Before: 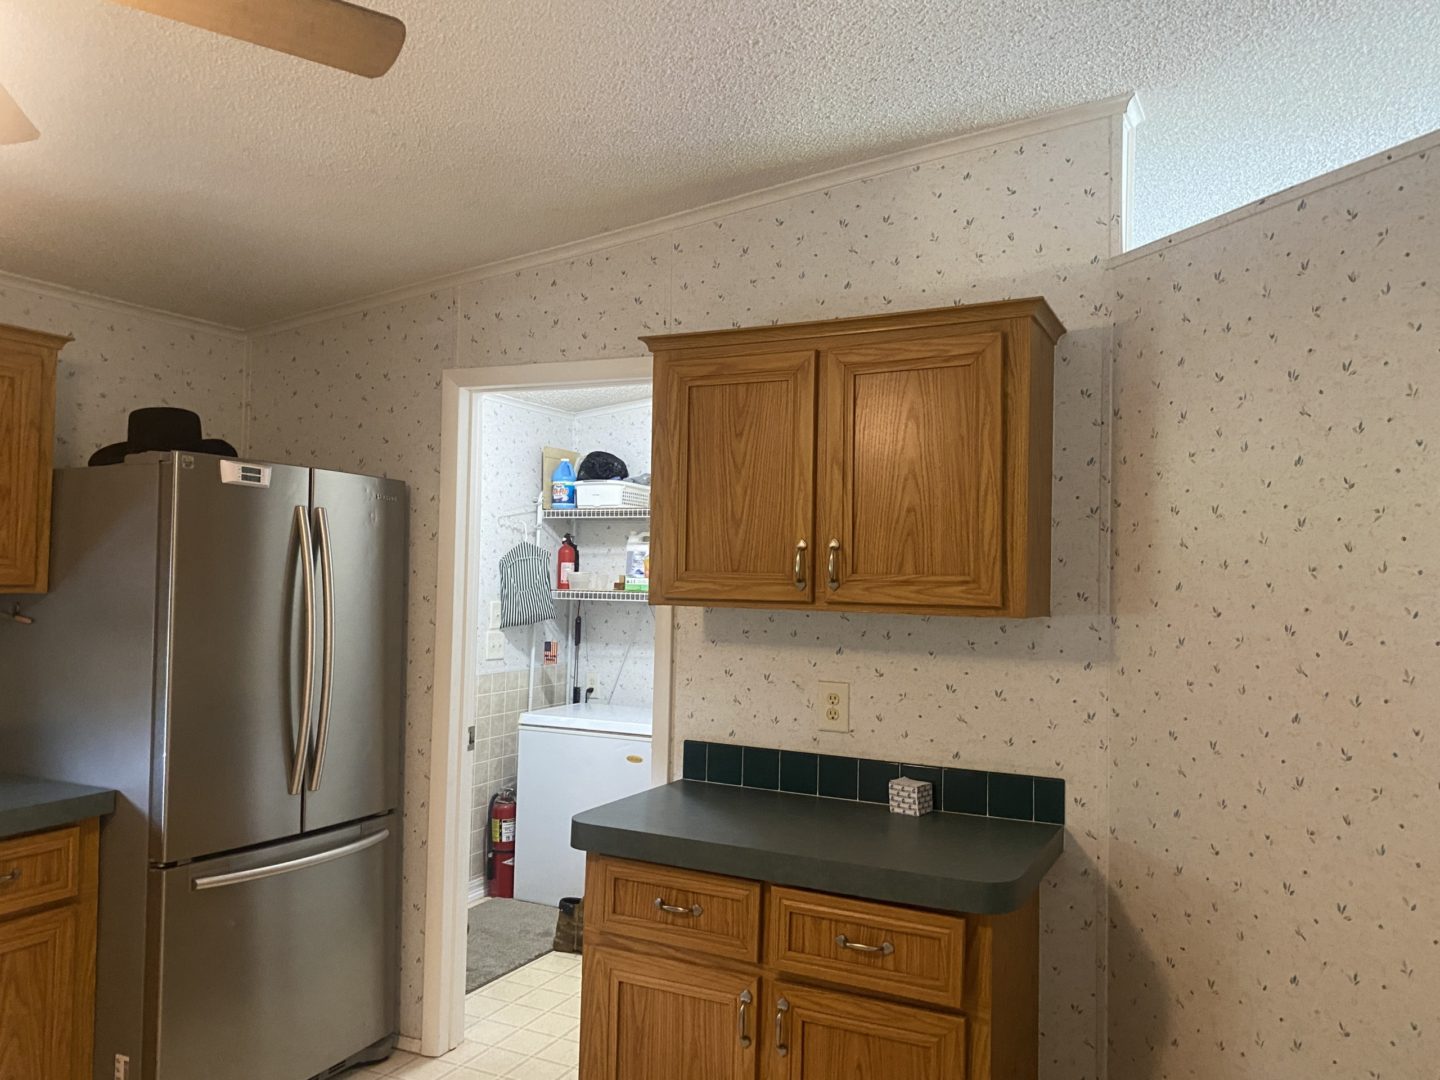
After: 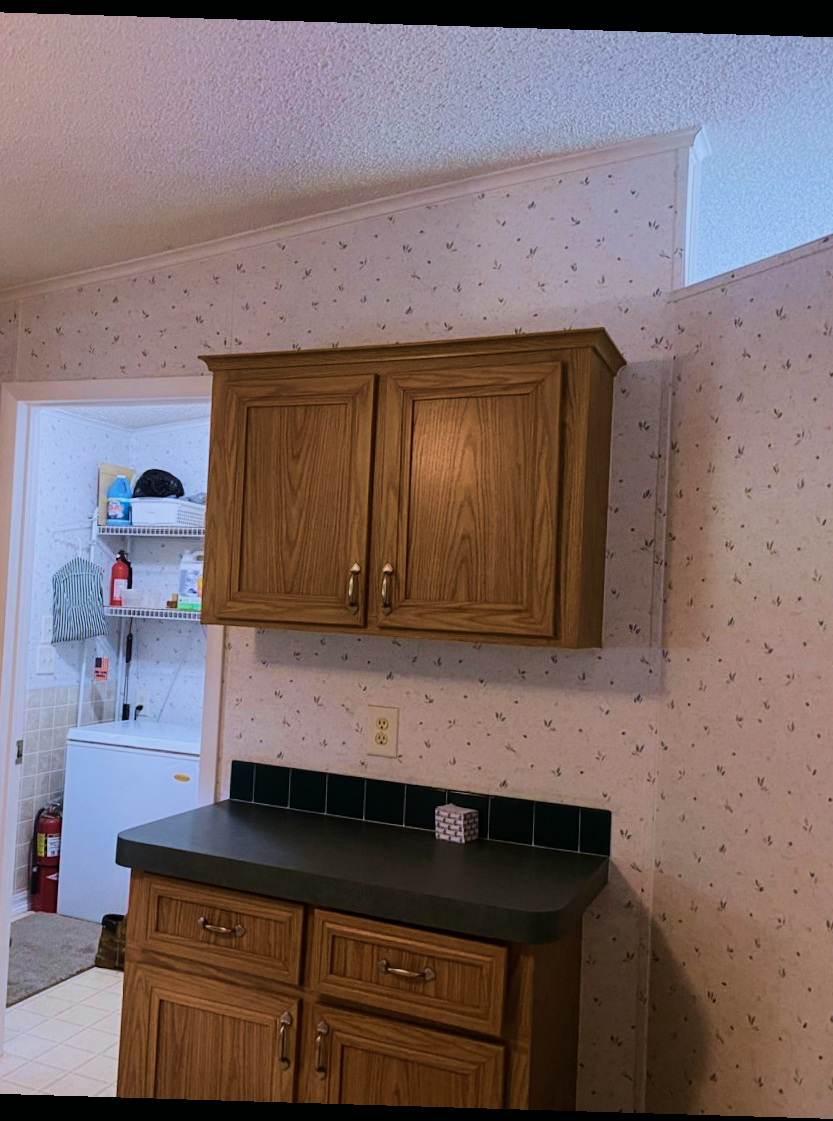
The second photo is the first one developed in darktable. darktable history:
exposure: exposure -0.492 EV, compensate highlight preservation false
filmic rgb: black relative exposure -7.5 EV, white relative exposure 5 EV, hardness 3.31, contrast 1.3, contrast in shadows safe
crop: left 31.458%, top 0%, right 11.876%
rotate and perspective: rotation 1.72°, automatic cropping off
color correction: highlights a* -4.18, highlights b* -10.81
white balance: red 1.05, blue 1.072
velvia: strength 74%
